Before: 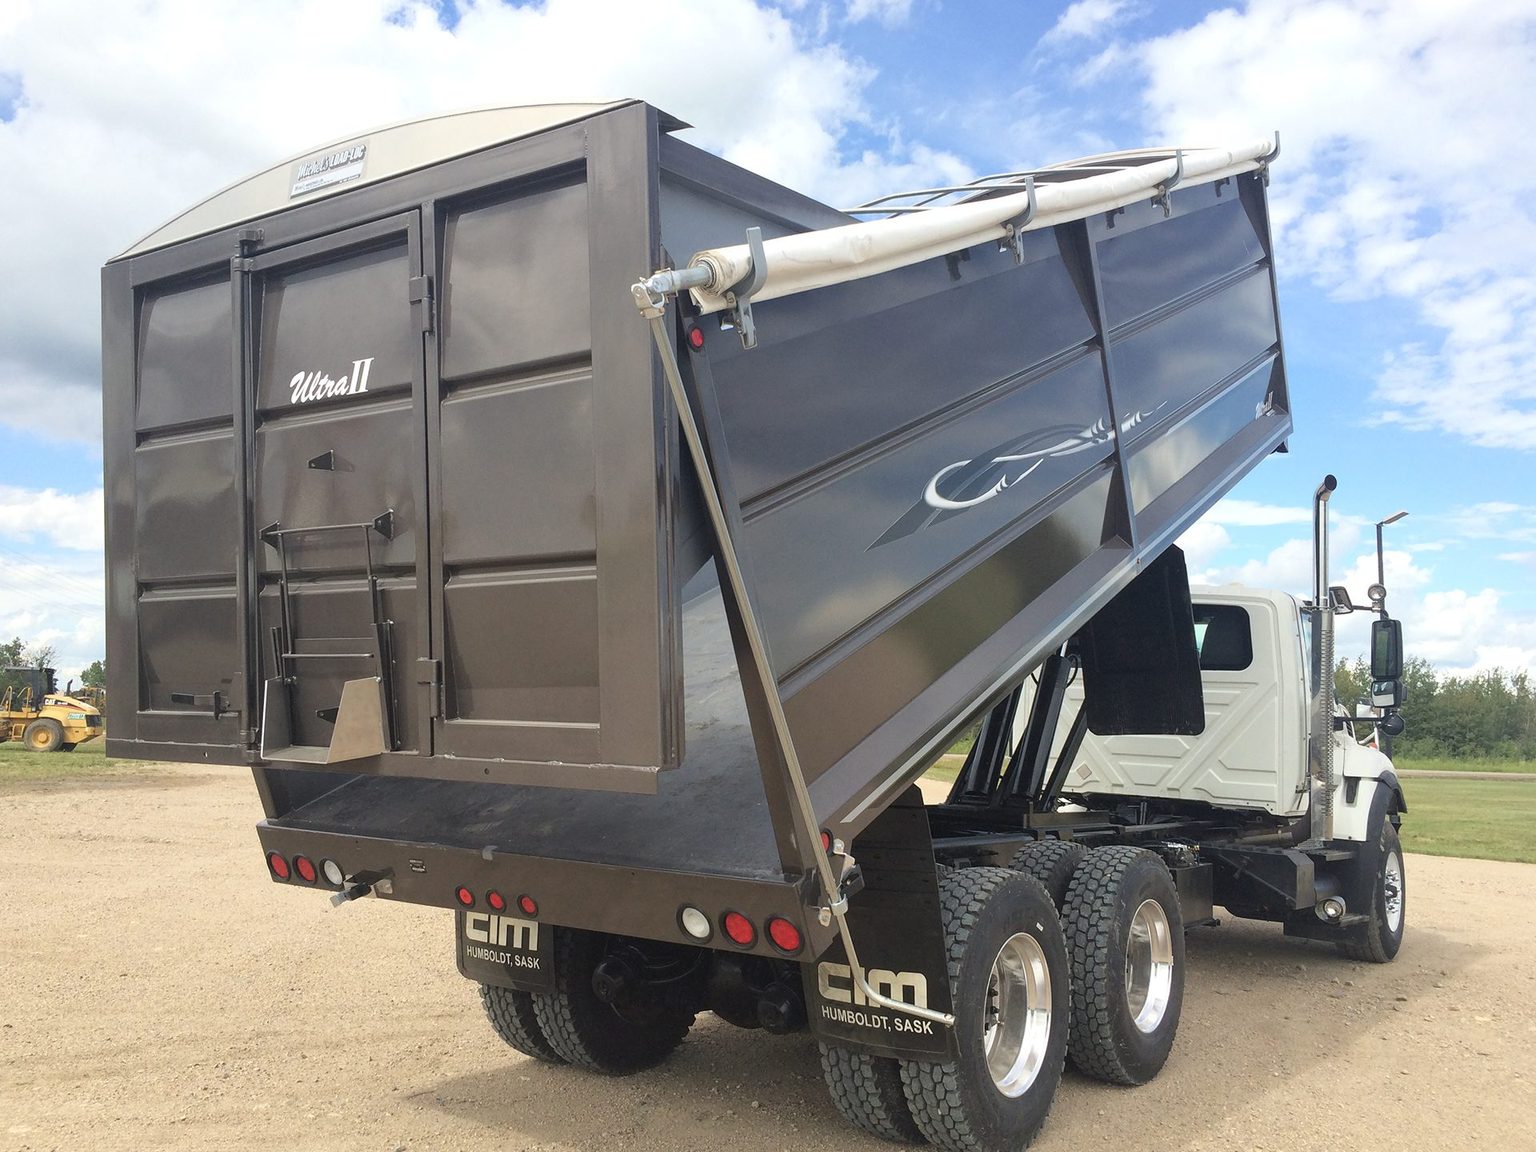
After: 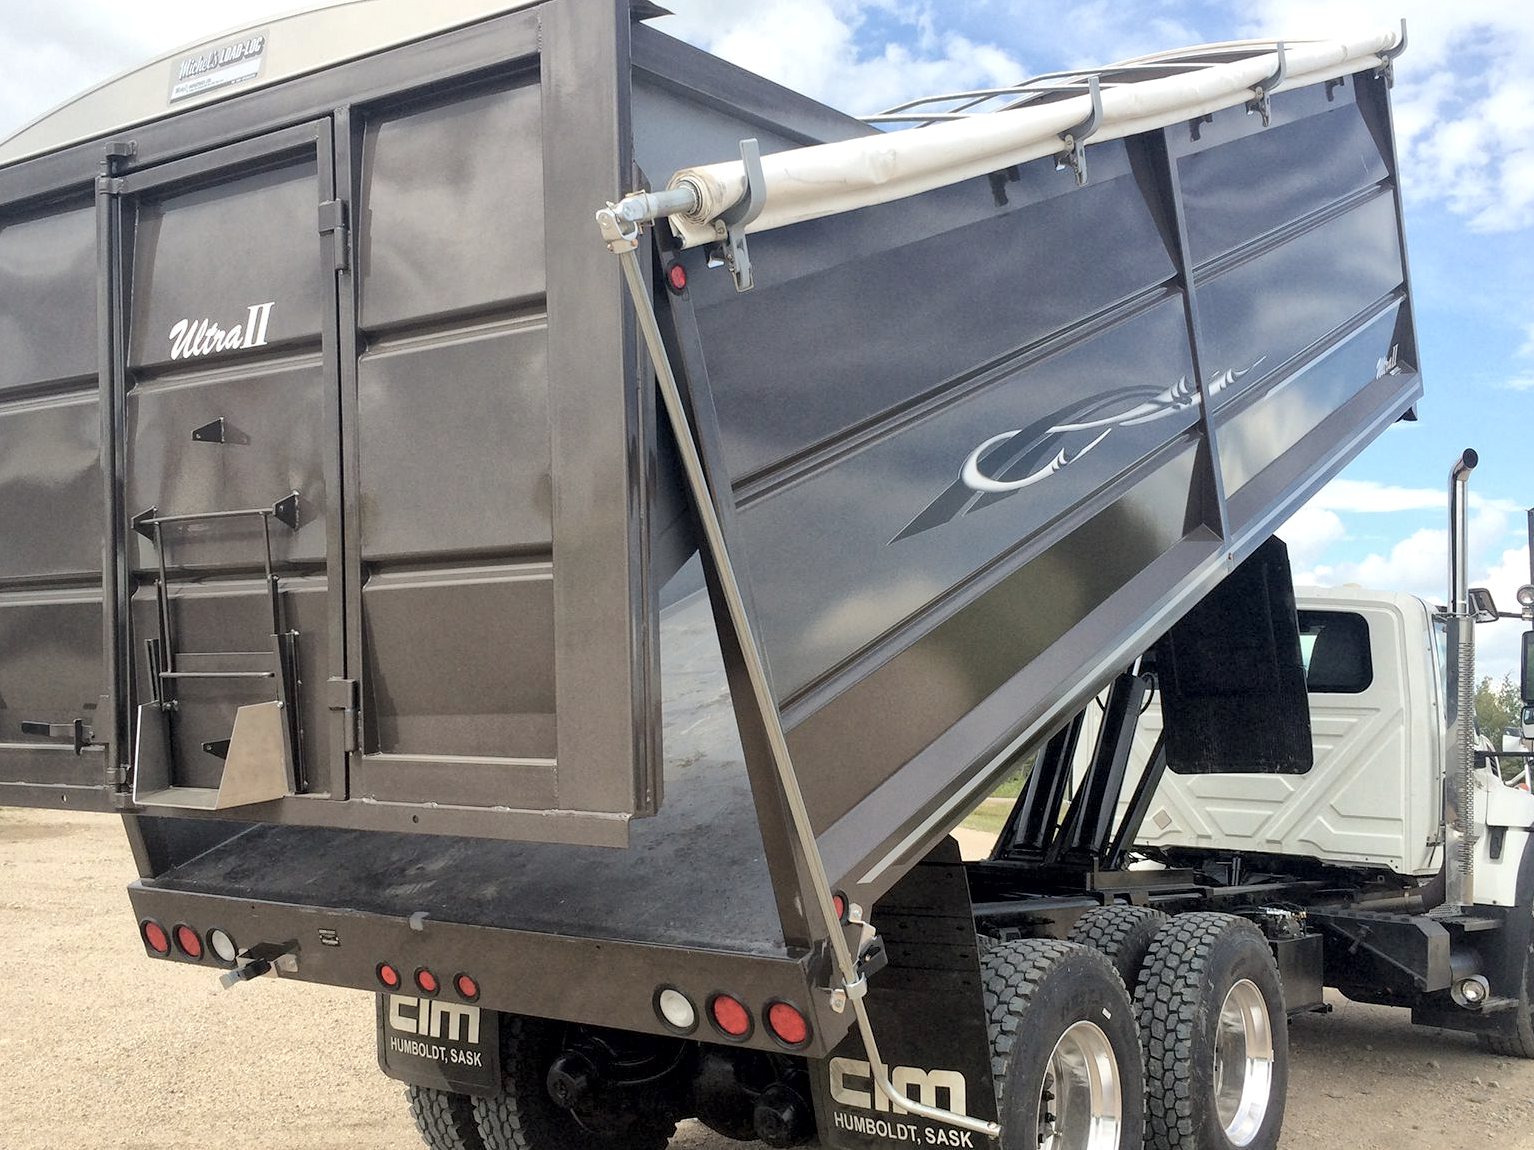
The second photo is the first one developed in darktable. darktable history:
crop and rotate: left 10.071%, top 10.071%, right 10.02%, bottom 10.02%
exposure: black level correction 0.009, exposure -0.637 EV, compensate highlight preservation false
global tonemap: drago (1, 100), detail 1
